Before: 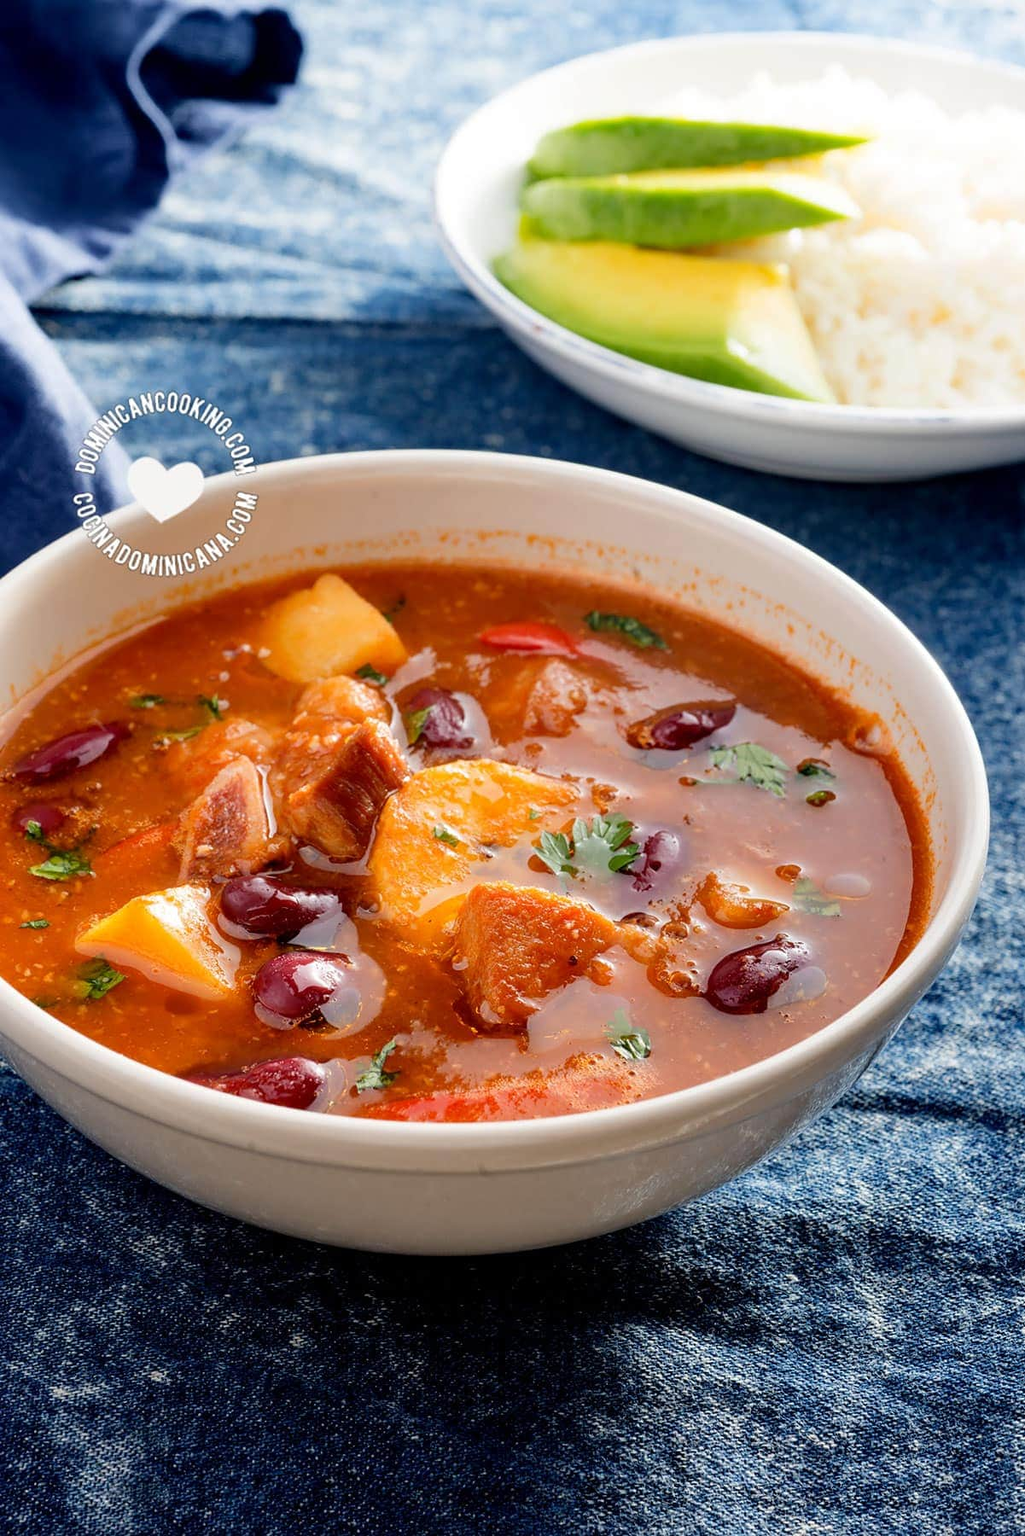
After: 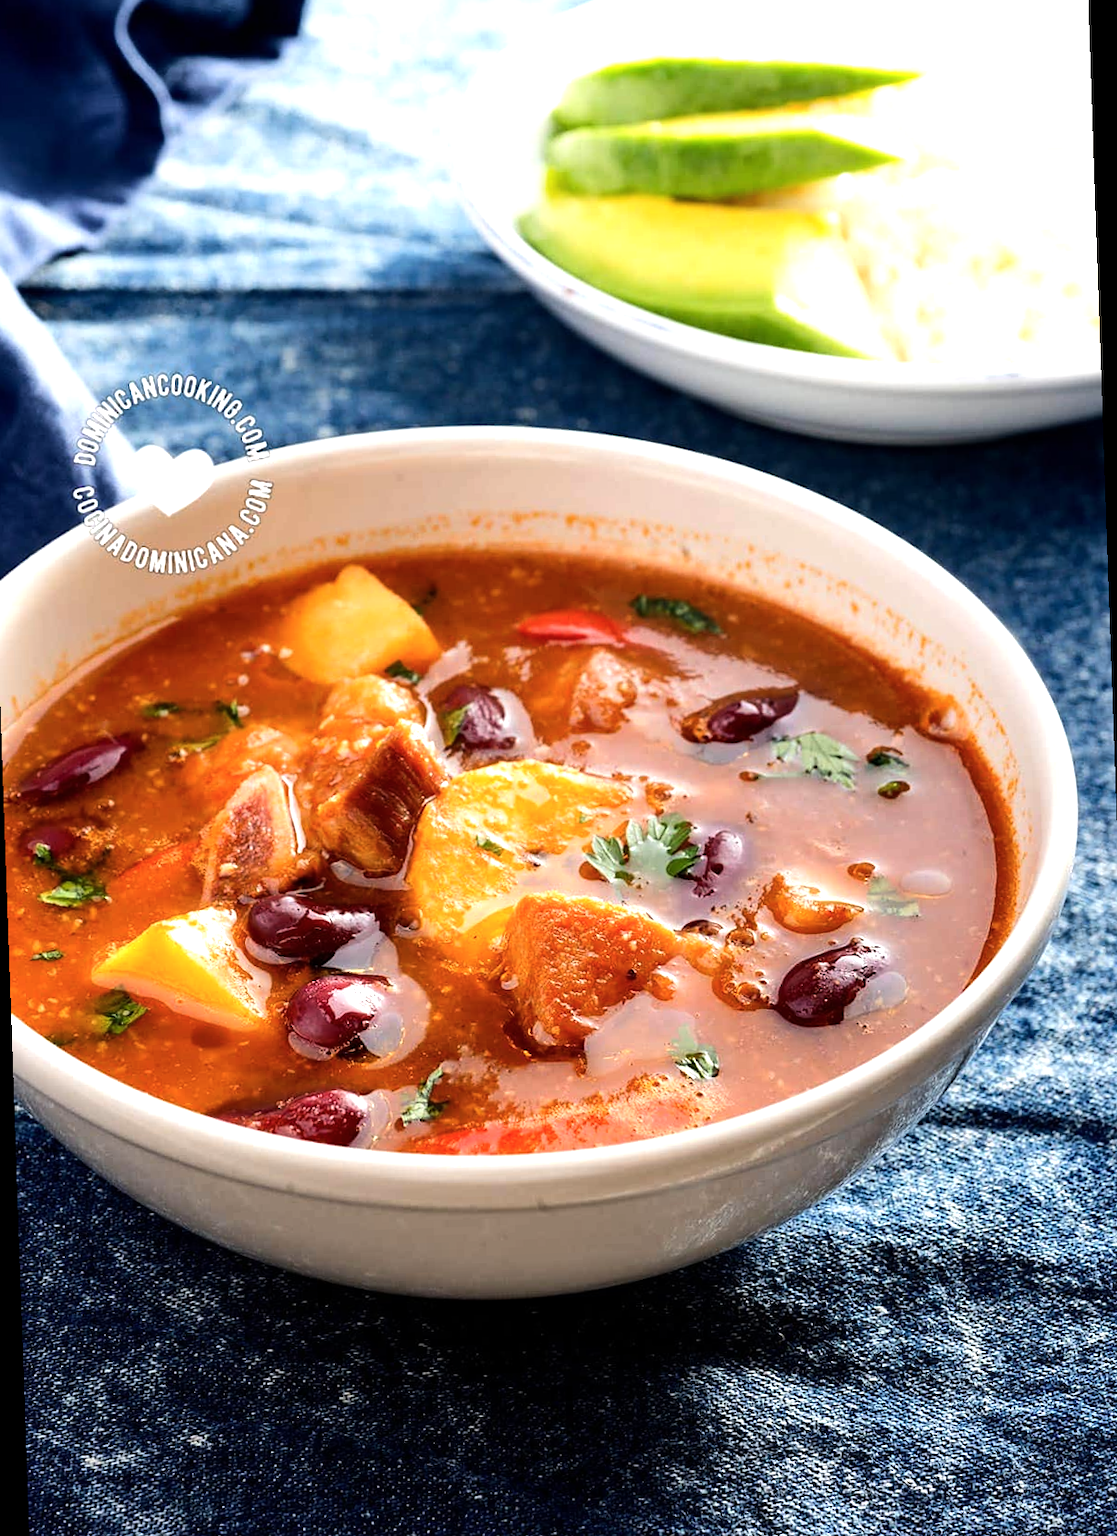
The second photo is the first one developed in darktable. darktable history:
rotate and perspective: rotation -2°, crop left 0.022, crop right 0.978, crop top 0.049, crop bottom 0.951
color balance rgb: on, module defaults
tone equalizer: -8 EV -0.75 EV, -7 EV -0.7 EV, -6 EV -0.6 EV, -5 EV -0.4 EV, -3 EV 0.4 EV, -2 EV 0.6 EV, -1 EV 0.7 EV, +0 EV 0.75 EV, edges refinement/feathering 500, mask exposure compensation -1.57 EV, preserve details no
